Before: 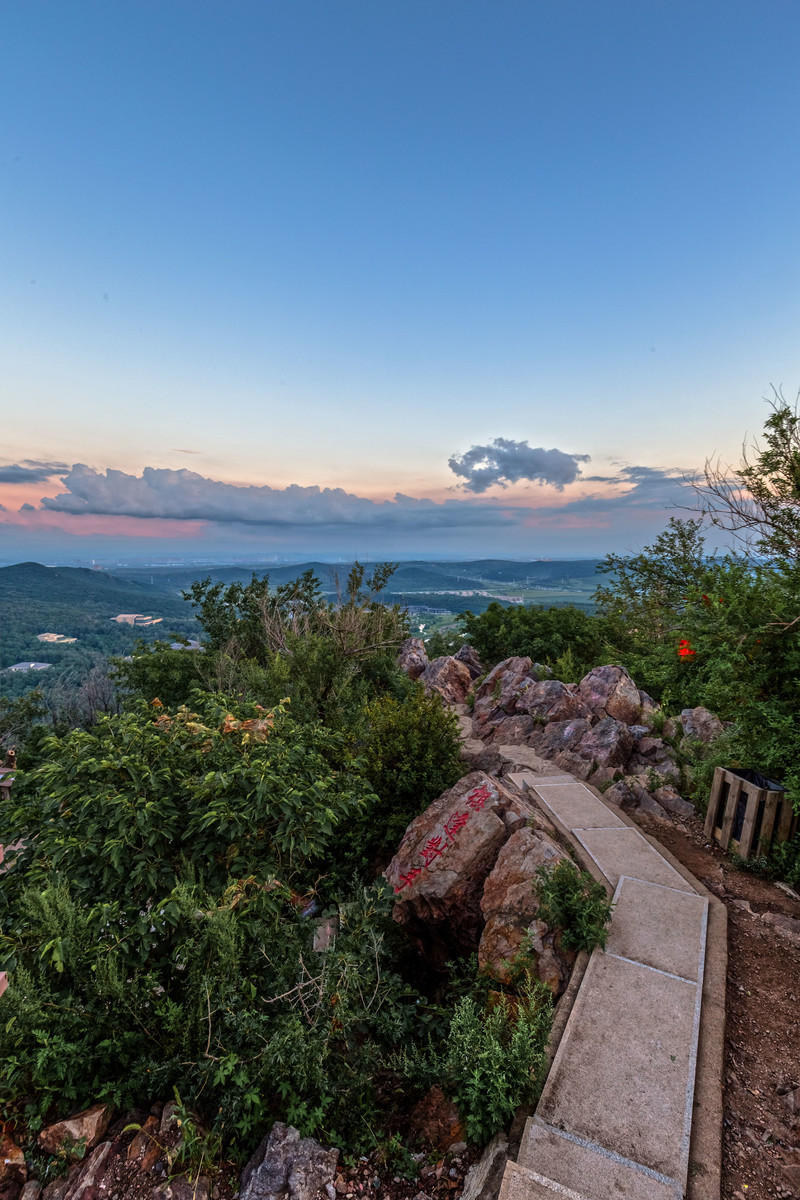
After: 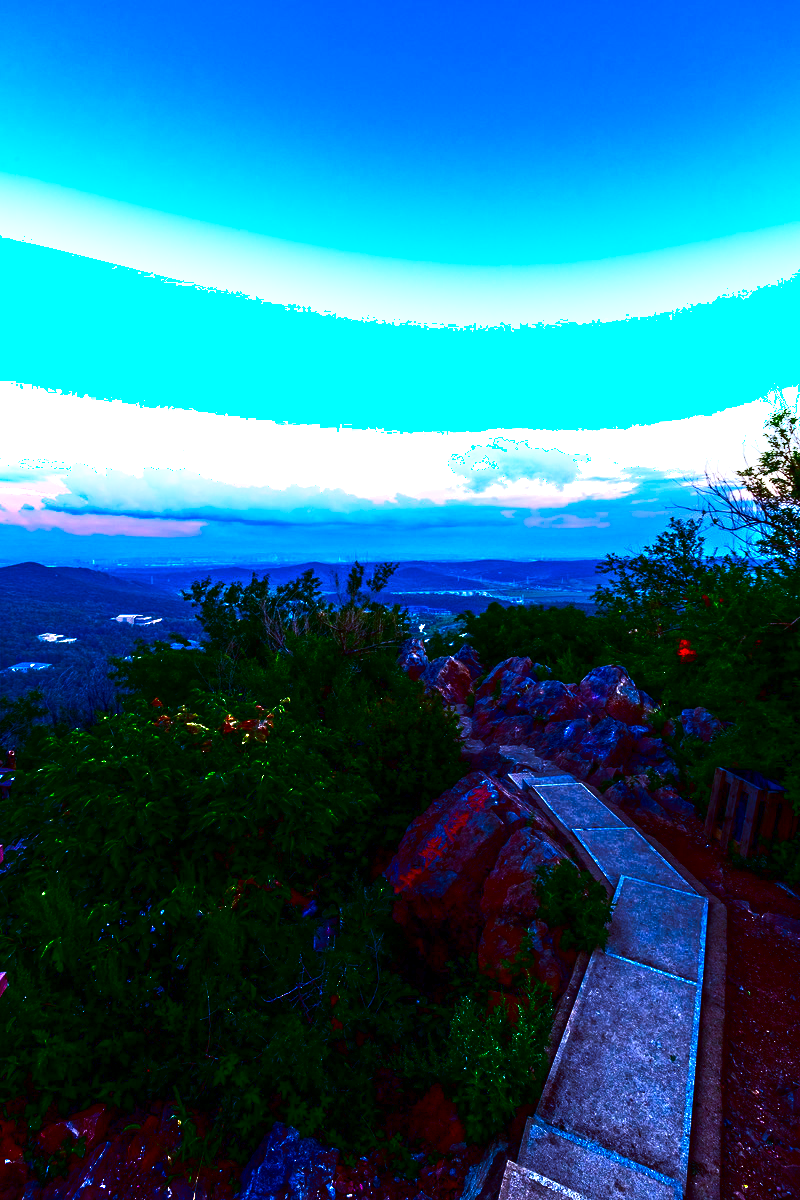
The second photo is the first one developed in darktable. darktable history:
white balance: red 0.871, blue 1.249
contrast brightness saturation: brightness -1, saturation 1
shadows and highlights: shadows -54.3, highlights 86.09, soften with gaussian
exposure: black level correction 0, exposure 1.2 EV, compensate highlight preservation false
